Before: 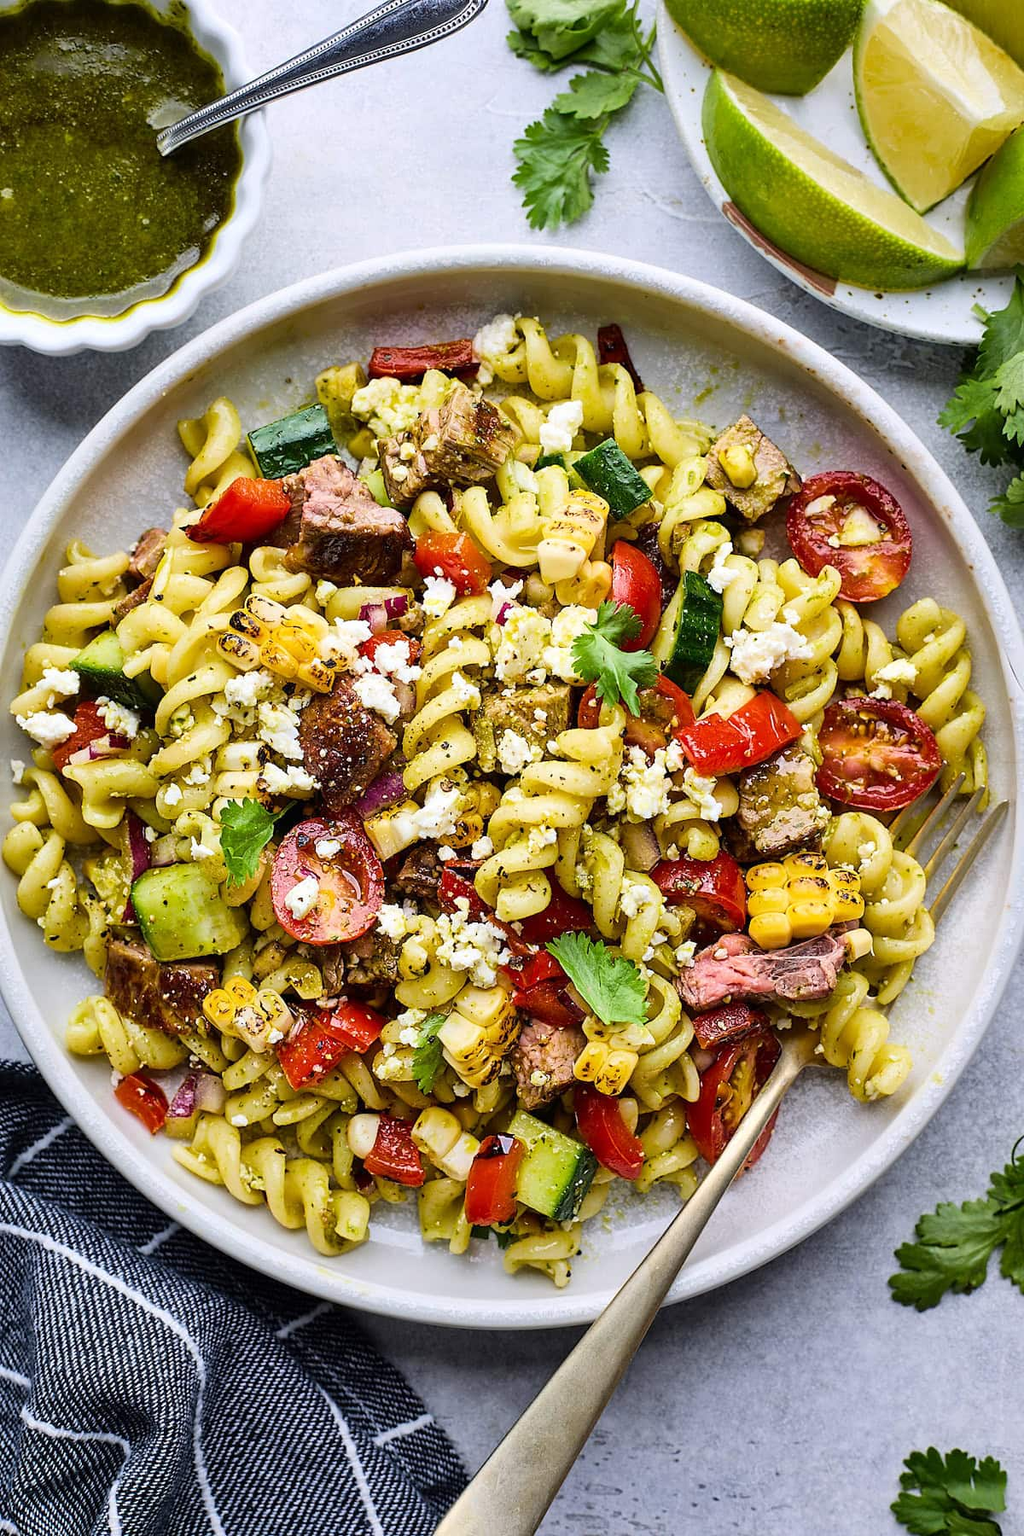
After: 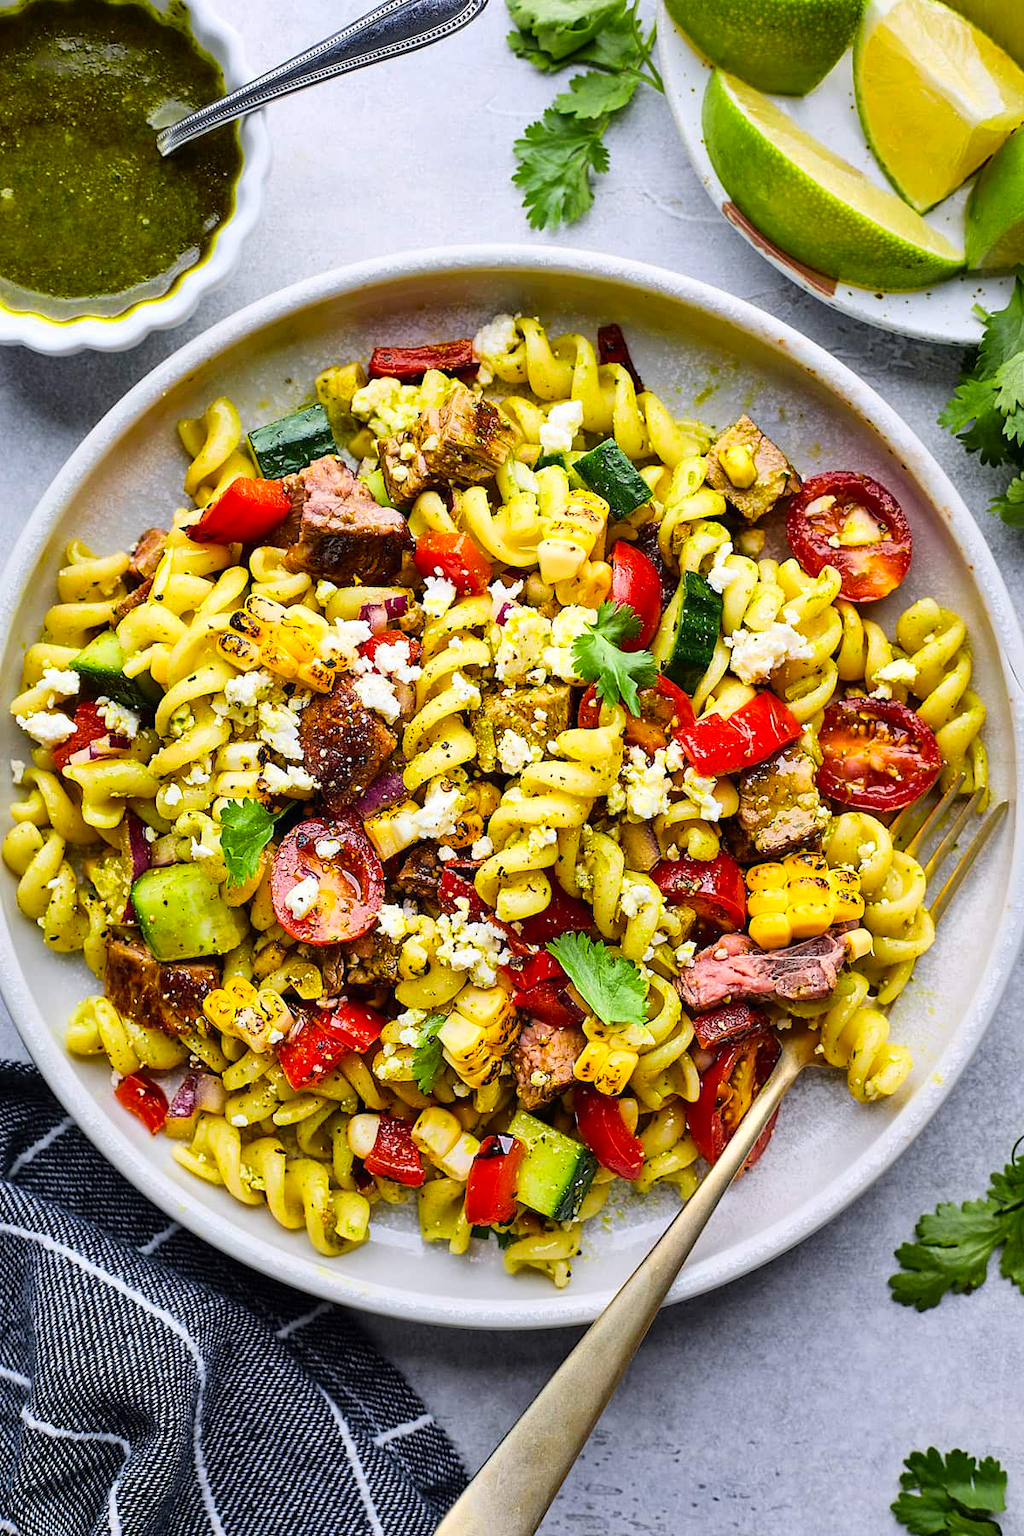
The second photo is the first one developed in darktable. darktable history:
color zones: curves: ch0 [(0.224, 0.526) (0.75, 0.5)]; ch1 [(0.055, 0.526) (0.224, 0.761) (0.377, 0.526) (0.75, 0.5)]
